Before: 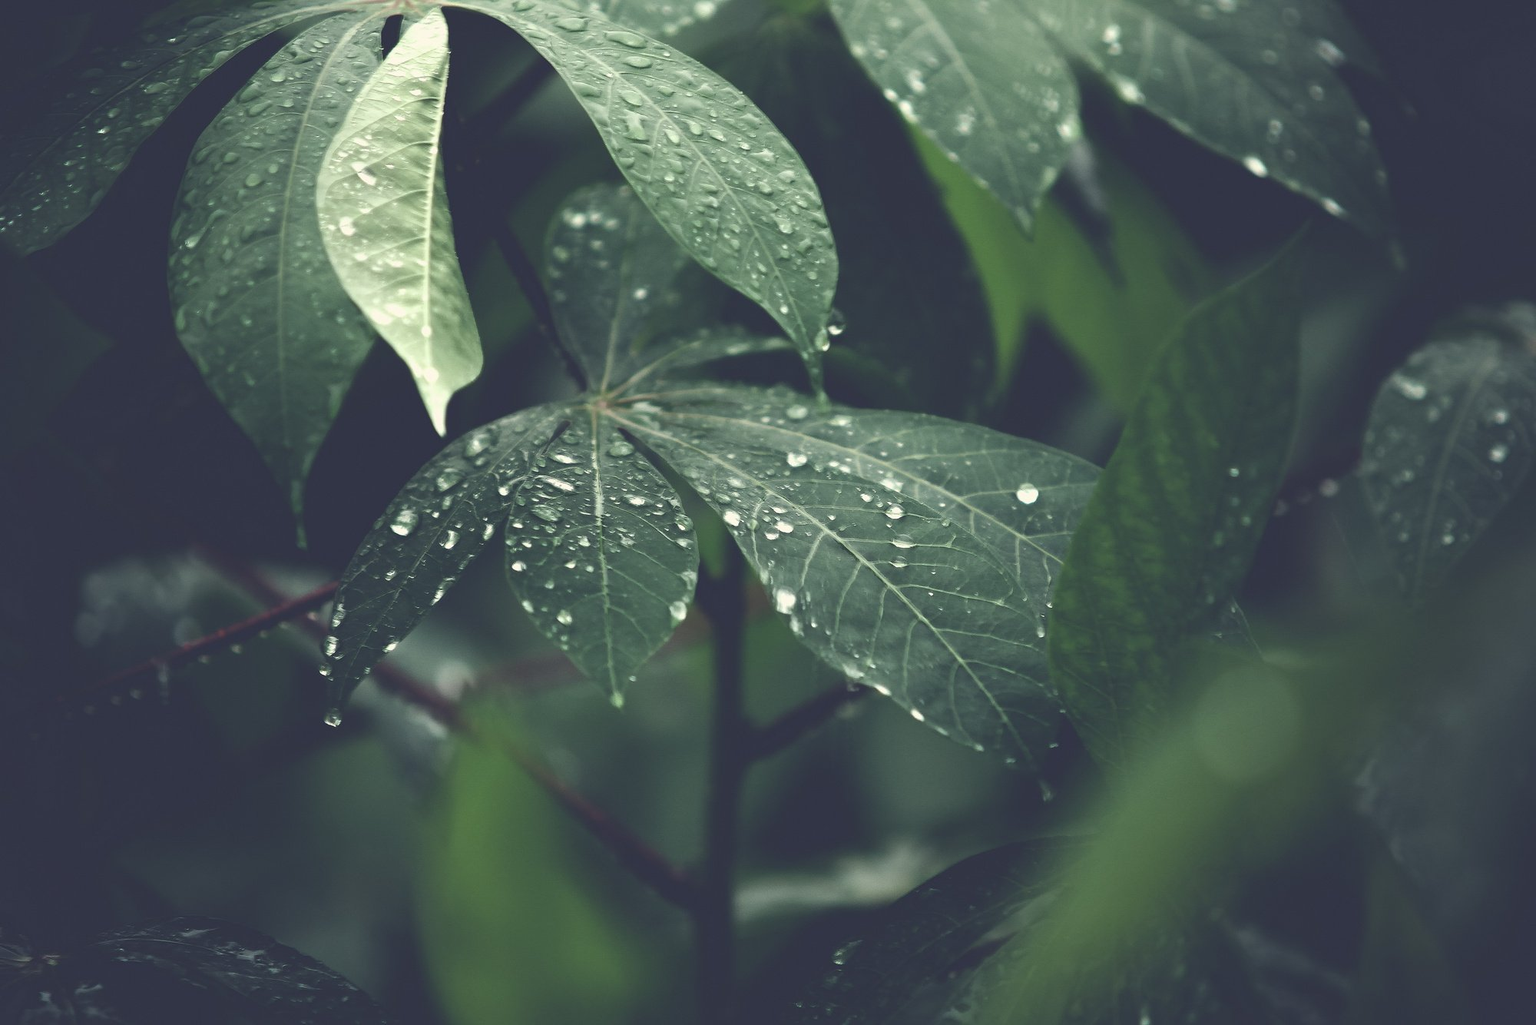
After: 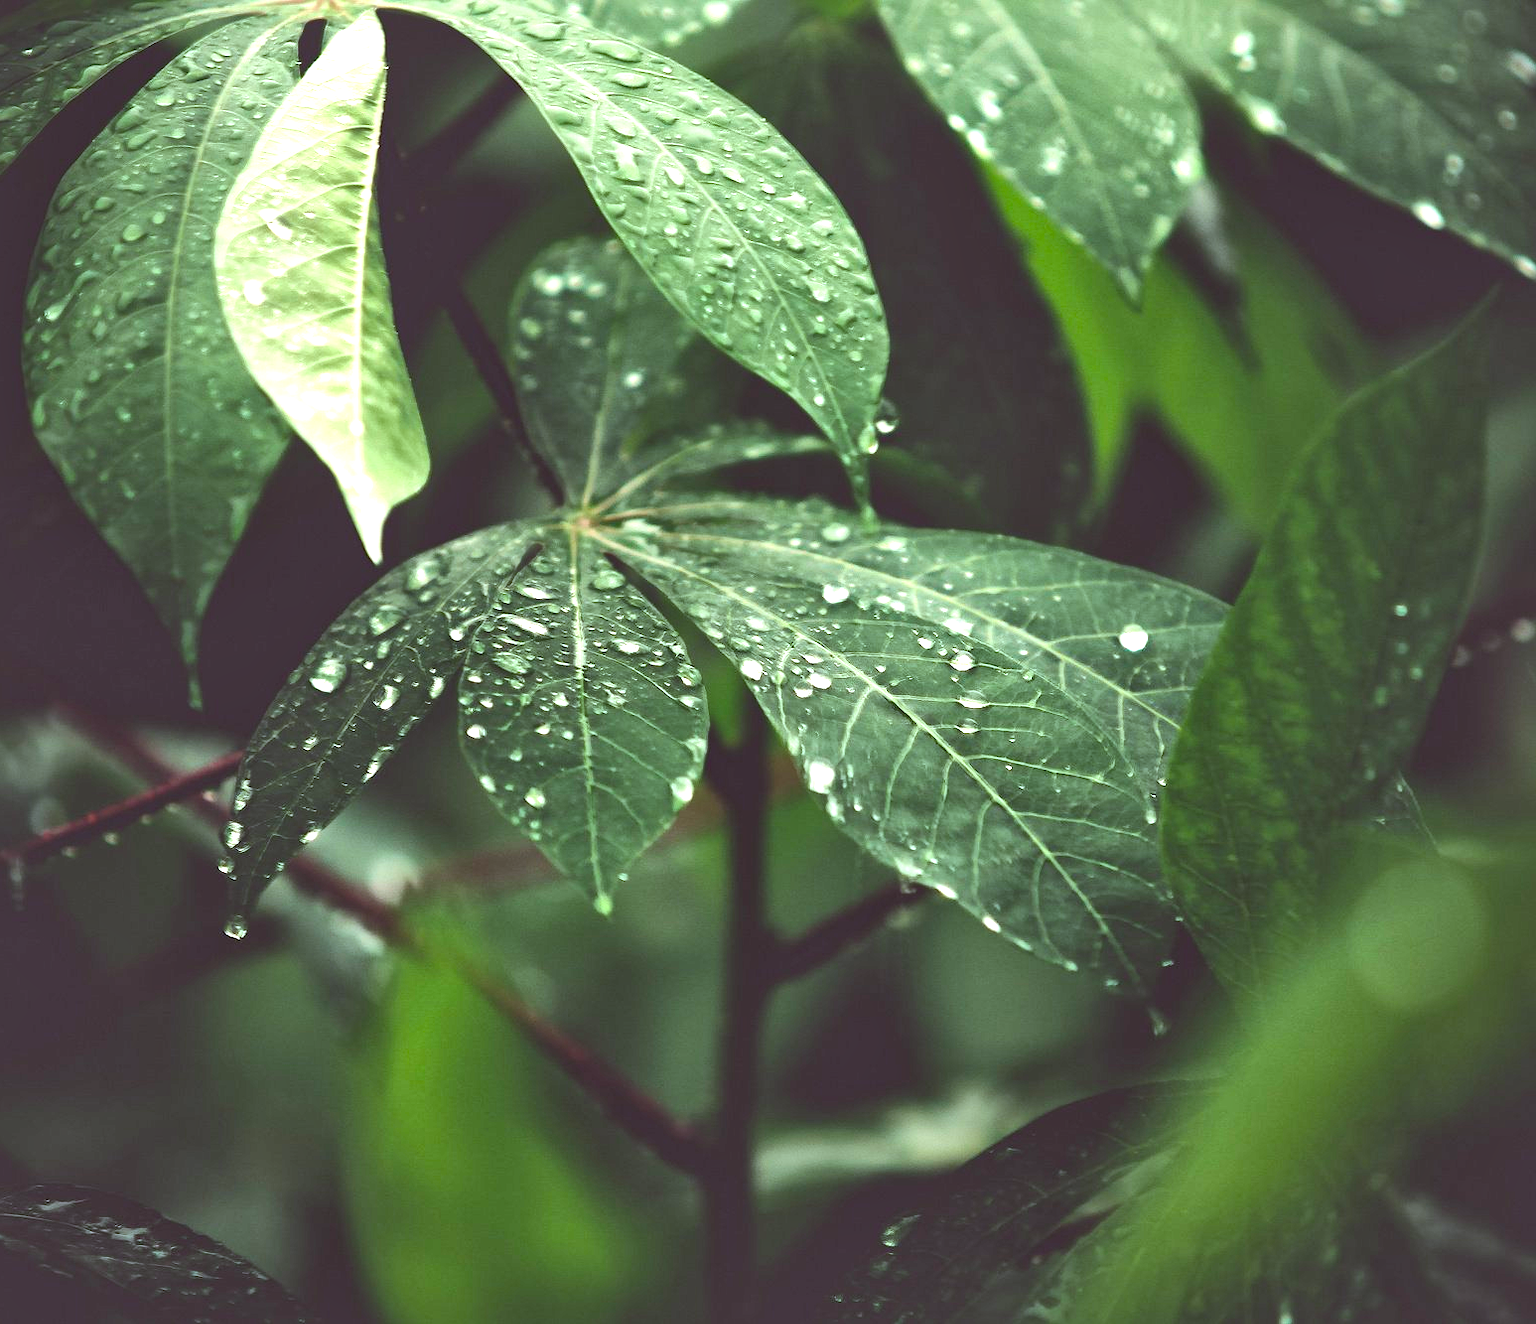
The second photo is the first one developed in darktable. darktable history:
color balance rgb: linear chroma grading › global chroma 14.926%, perceptual saturation grading › global saturation 25.281%, global vibrance 30.05%
exposure: black level correction 0.001, exposure 0.498 EV, compensate highlight preservation false
crop: left 9.844%, right 12.764%
tone equalizer: -8 EV -0.42 EV, -7 EV -0.403 EV, -6 EV -0.331 EV, -5 EV -0.237 EV, -3 EV 0.198 EV, -2 EV 0.347 EV, -1 EV 0.368 EV, +0 EV 0.435 EV, edges refinement/feathering 500, mask exposure compensation -1.57 EV, preserve details no
color correction: highlights a* -0.384, highlights b* 0.176, shadows a* 5.12, shadows b* 20.04
local contrast: mode bilateral grid, contrast 20, coarseness 50, detail 150%, midtone range 0.2
